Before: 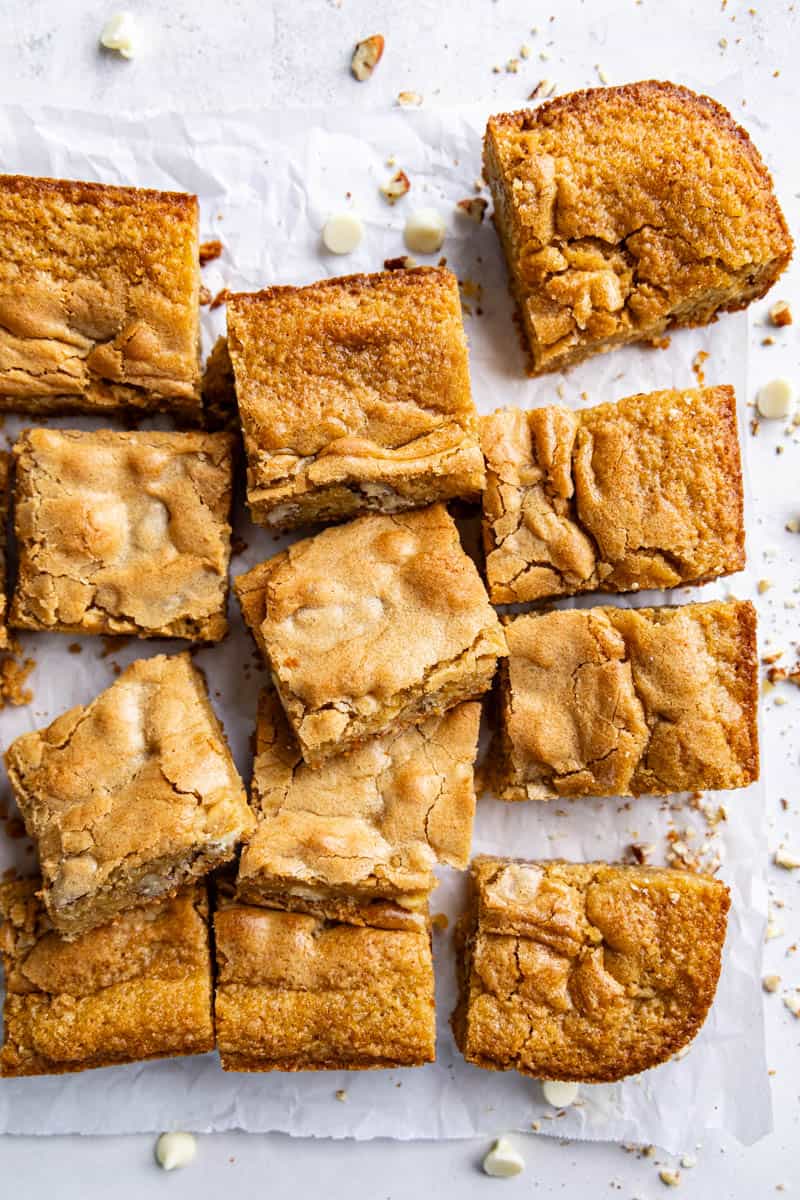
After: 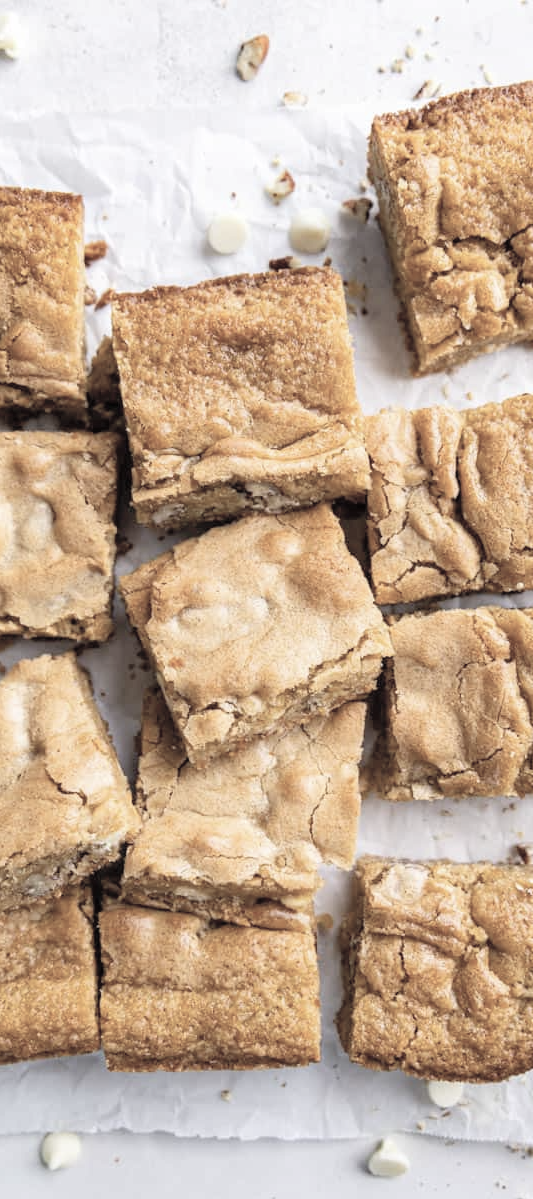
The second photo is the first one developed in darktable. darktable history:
contrast brightness saturation: brightness 0.18, saturation -0.5
crop and rotate: left 14.385%, right 18.948%
